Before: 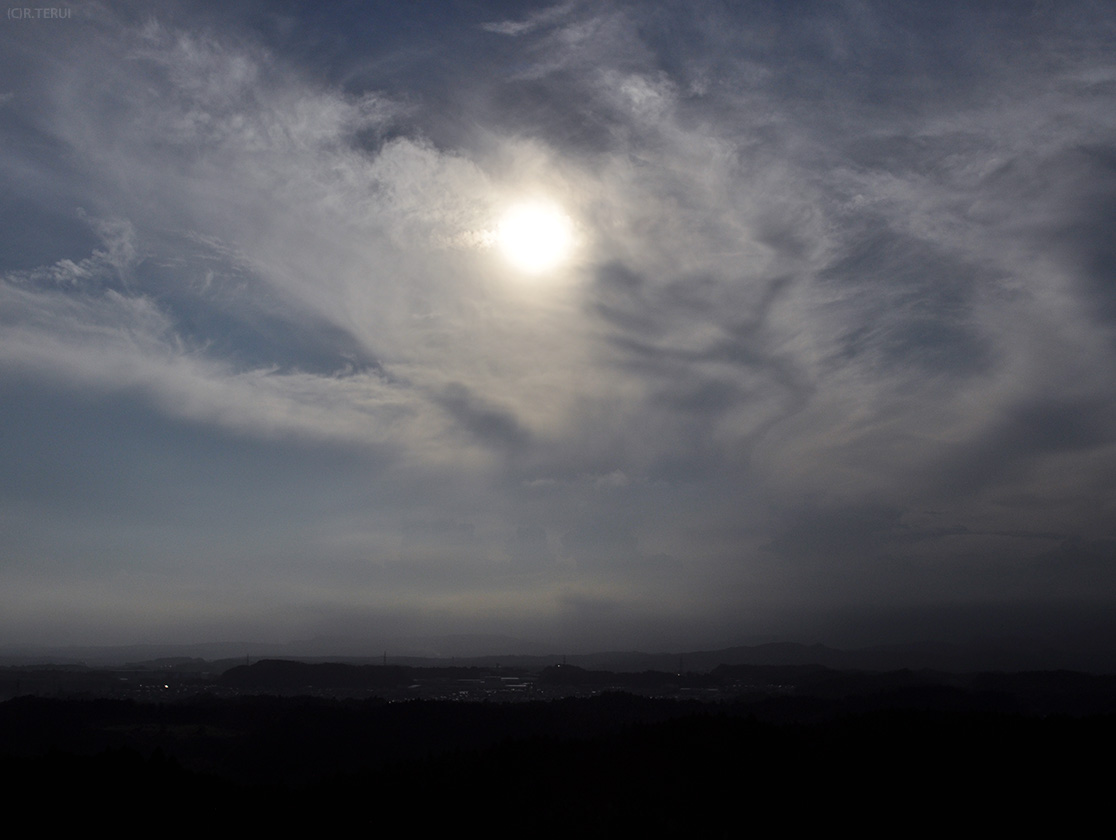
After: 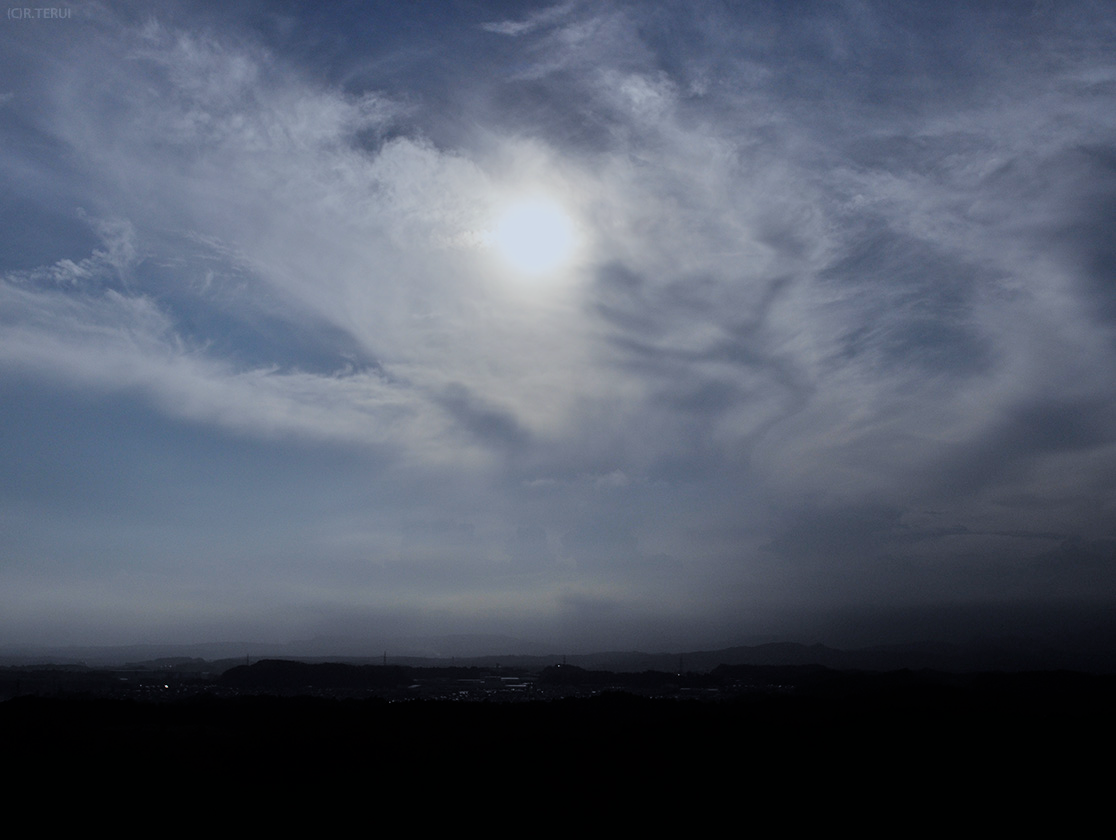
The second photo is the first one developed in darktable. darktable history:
exposure: exposure 0.29 EV, compensate highlight preservation false
filmic rgb: black relative exposure -7.65 EV, white relative exposure 4.56 EV, hardness 3.61
color calibration: x 0.37, y 0.382, temperature 4313.32 K
